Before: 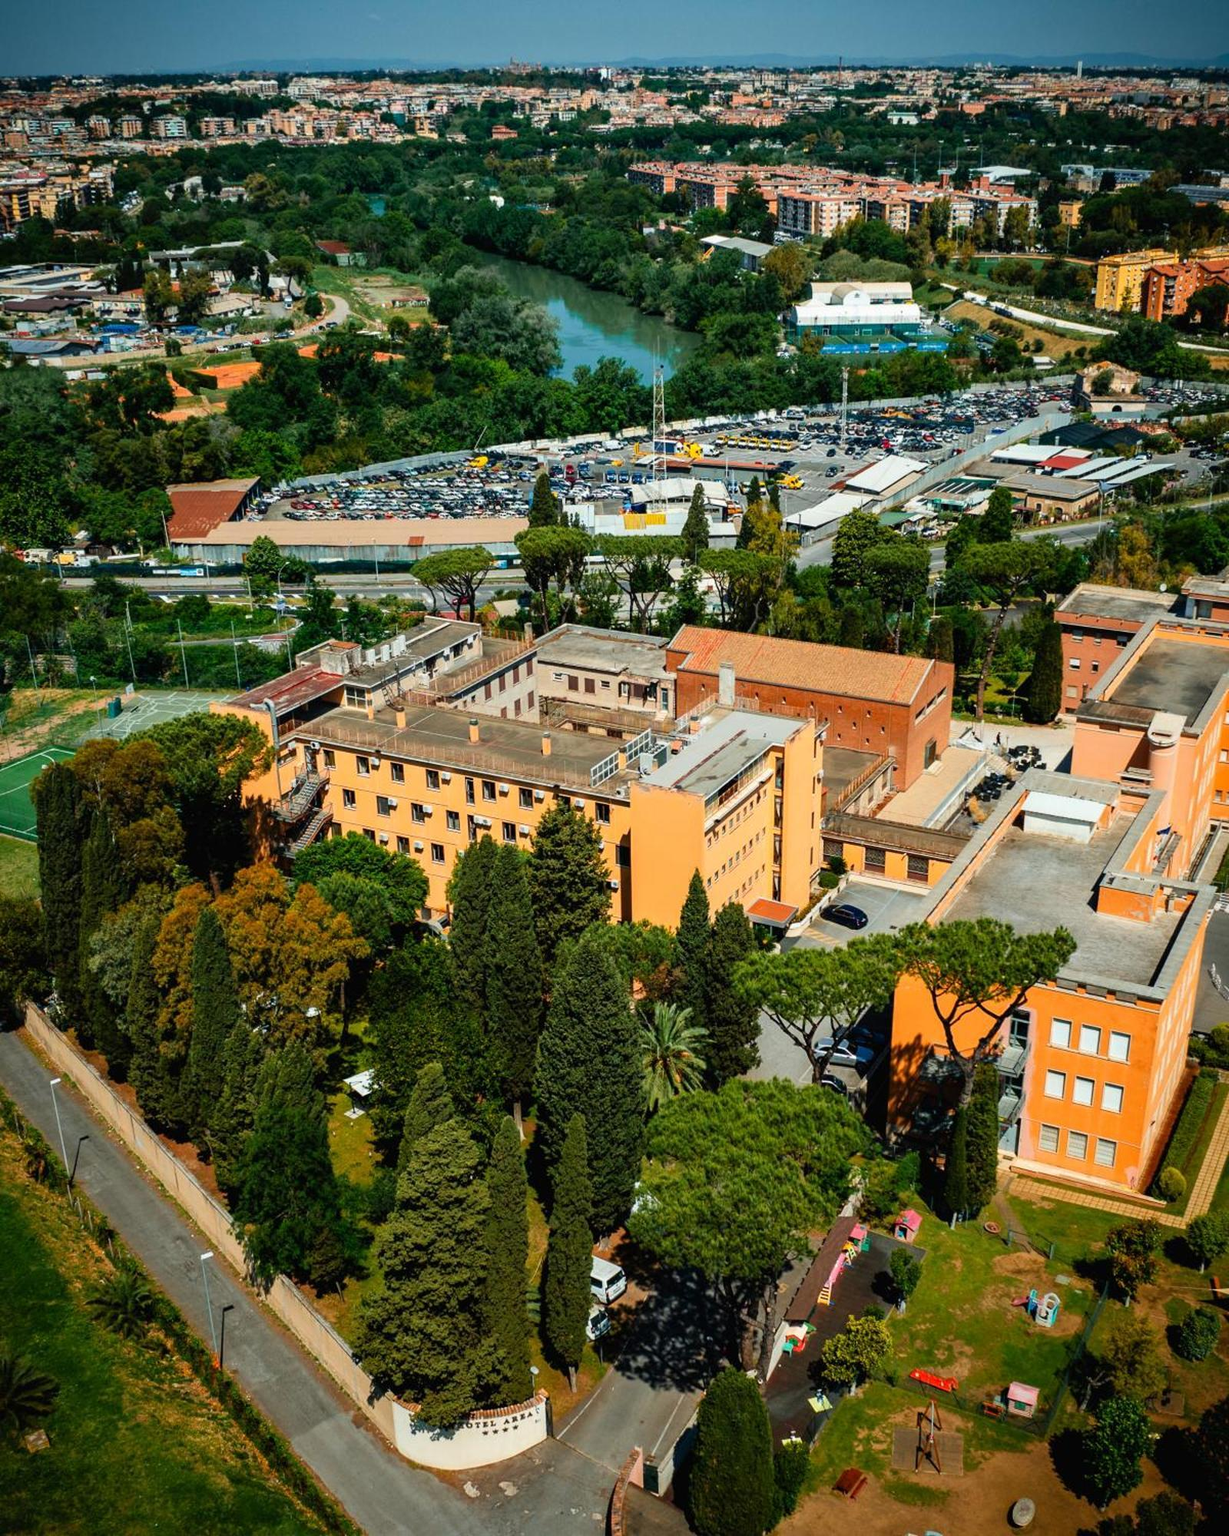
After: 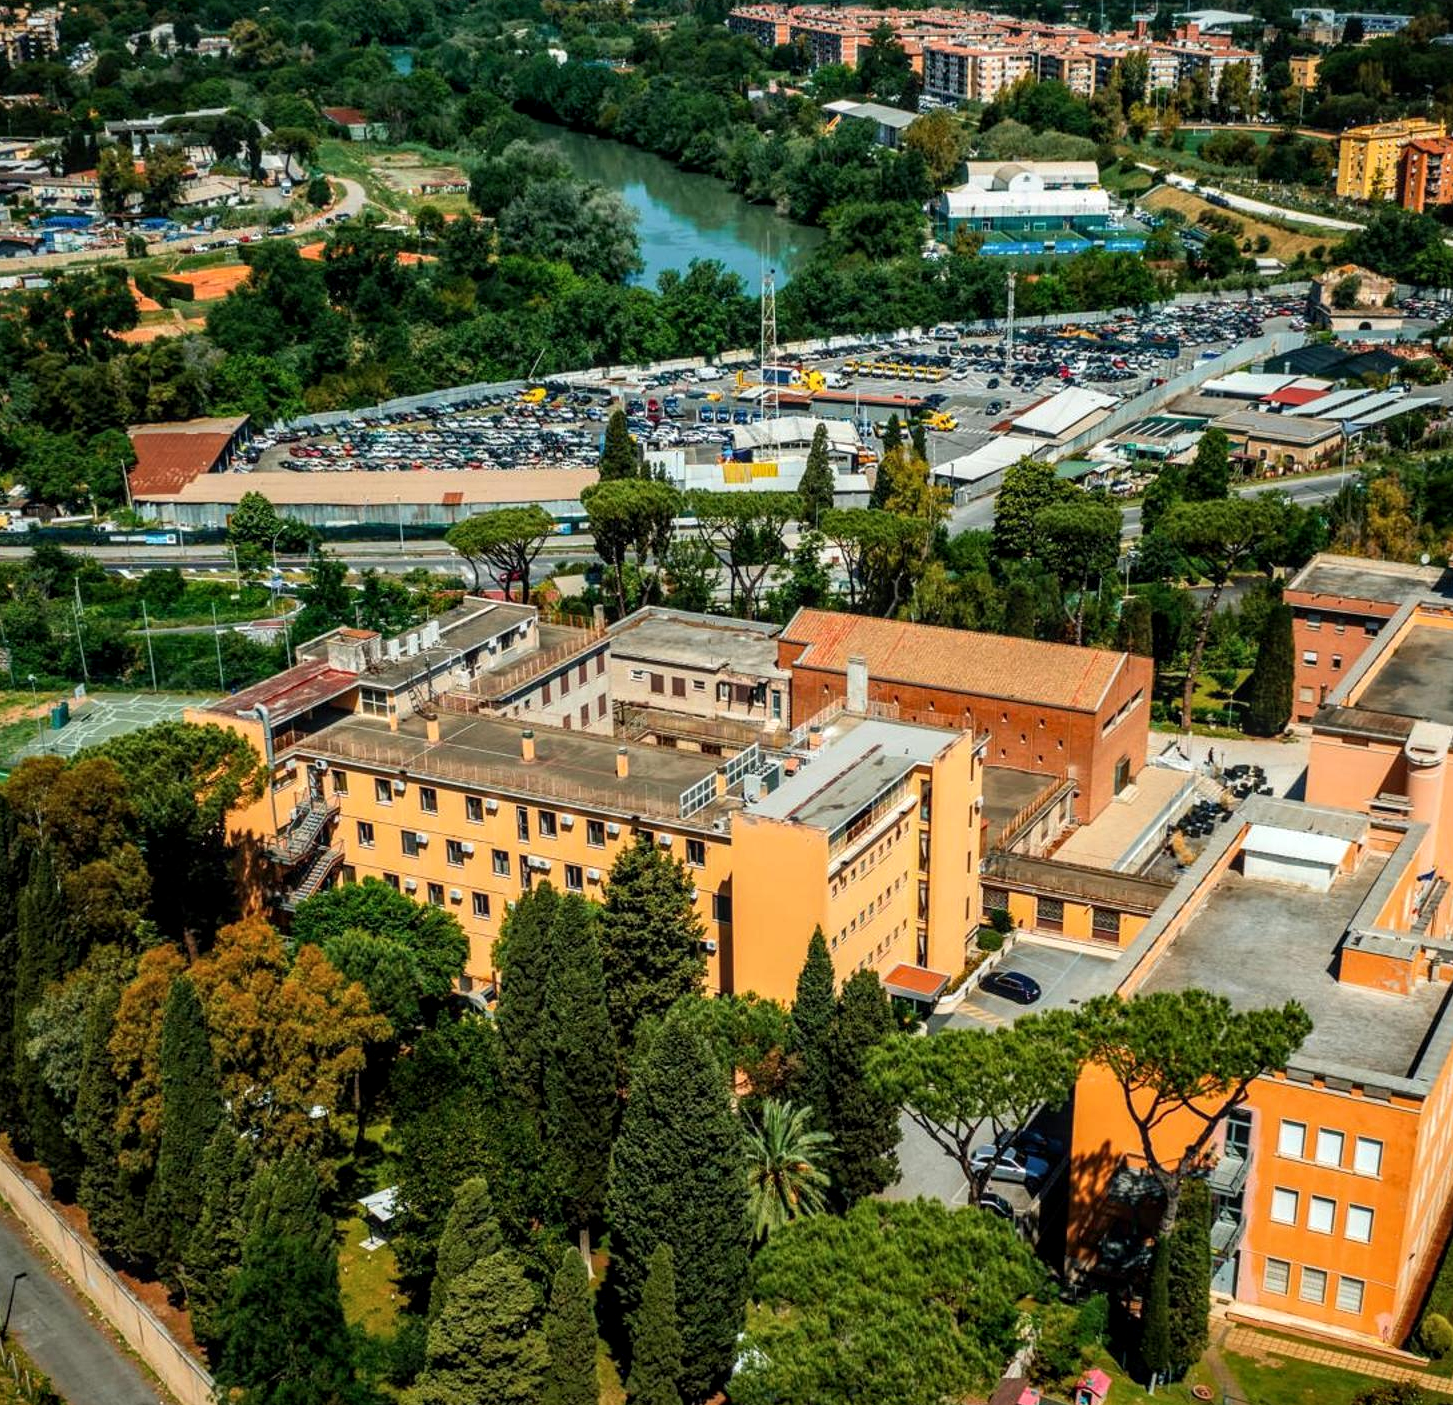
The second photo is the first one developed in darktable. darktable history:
local contrast: highlights 55%, shadows 52%, detail 130%, midtone range 0.452
crop: left 5.596%, top 10.314%, right 3.534%, bottom 19.395%
